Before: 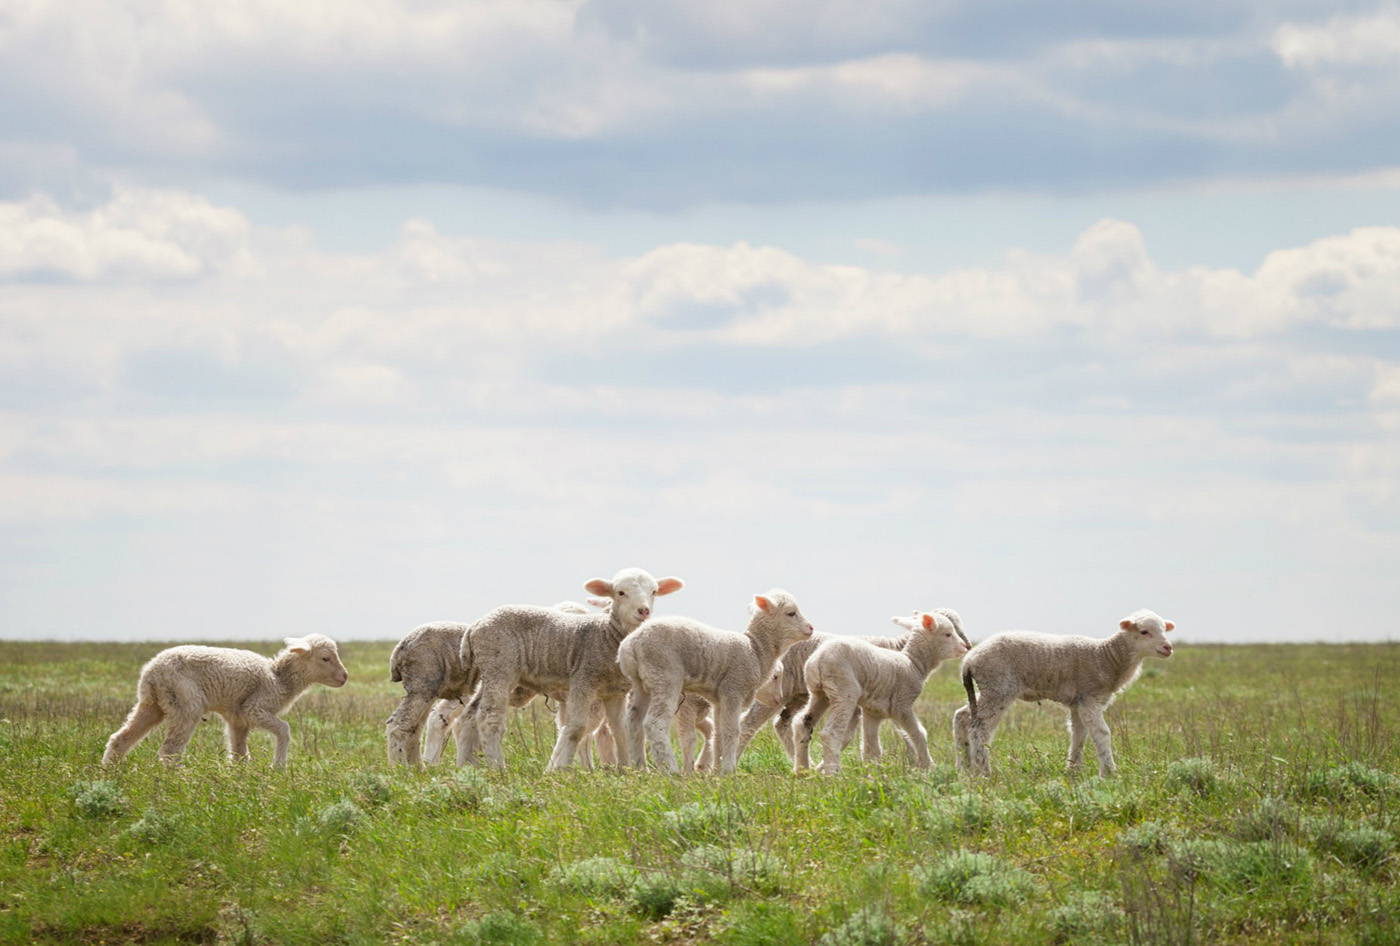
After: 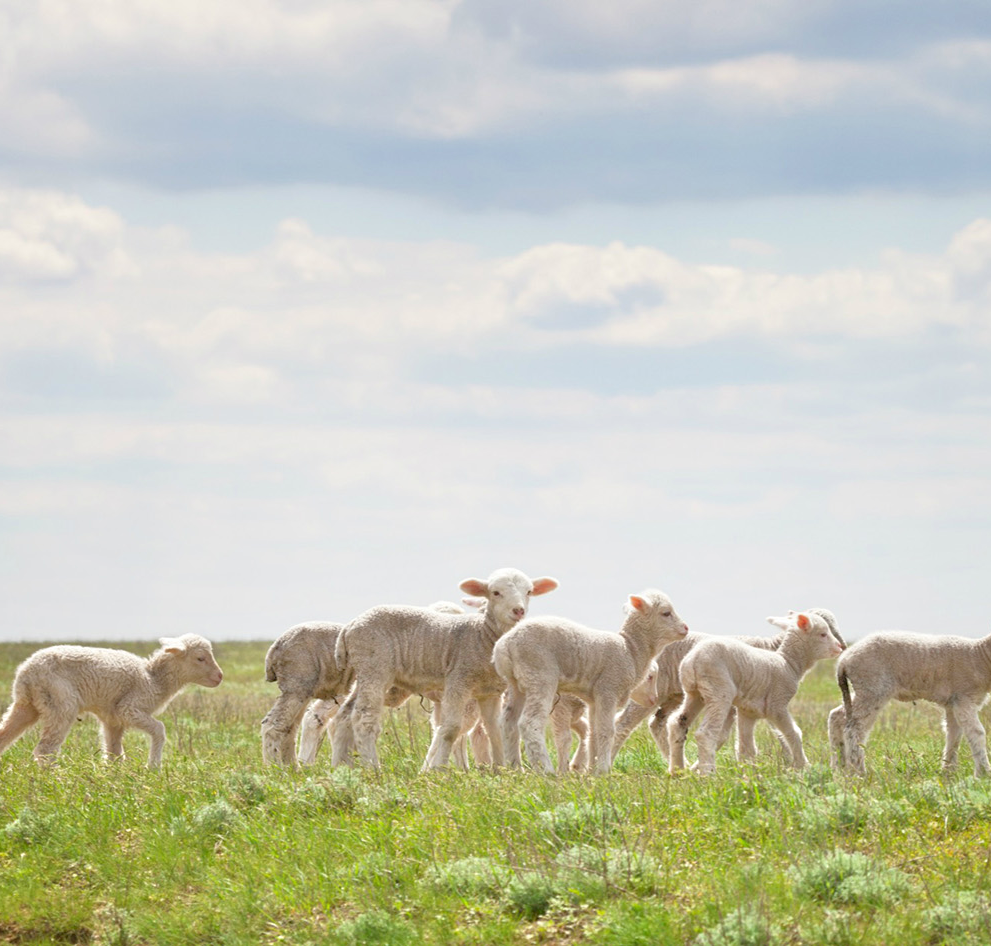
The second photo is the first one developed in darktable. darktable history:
crop and rotate: left 9.061%, right 20.142%
tone equalizer: -7 EV 0.15 EV, -6 EV 0.6 EV, -5 EV 1.15 EV, -4 EV 1.33 EV, -3 EV 1.15 EV, -2 EV 0.6 EV, -1 EV 0.15 EV, mask exposure compensation -0.5 EV
